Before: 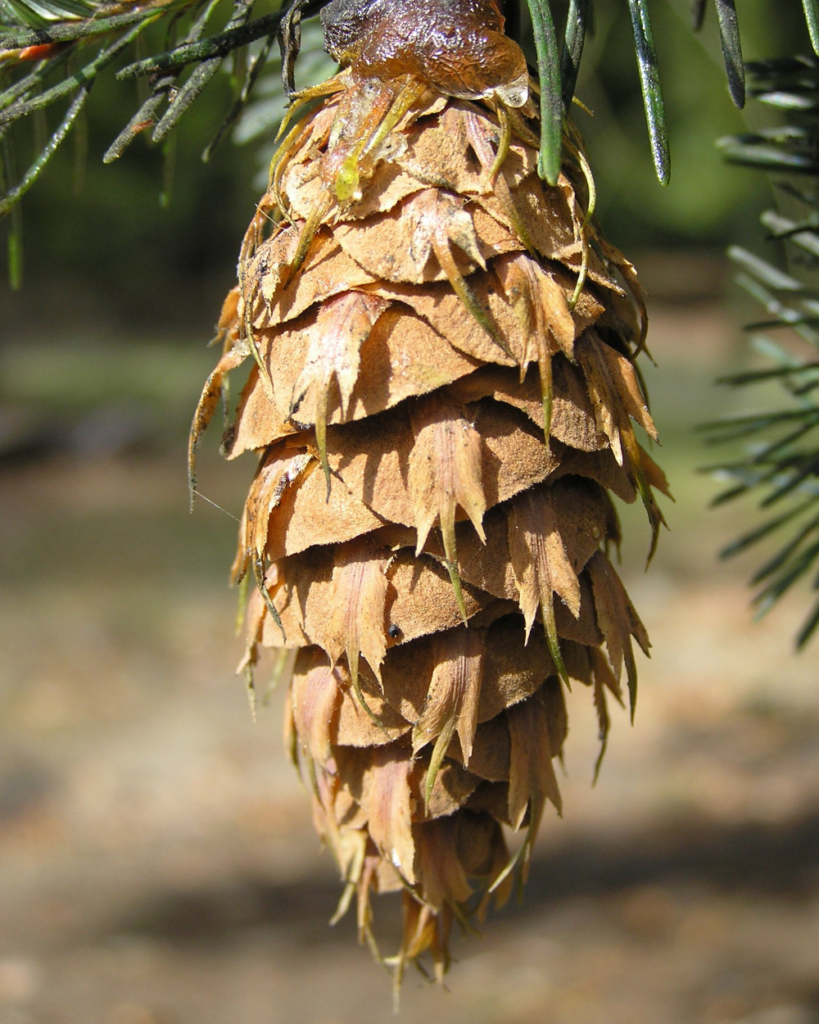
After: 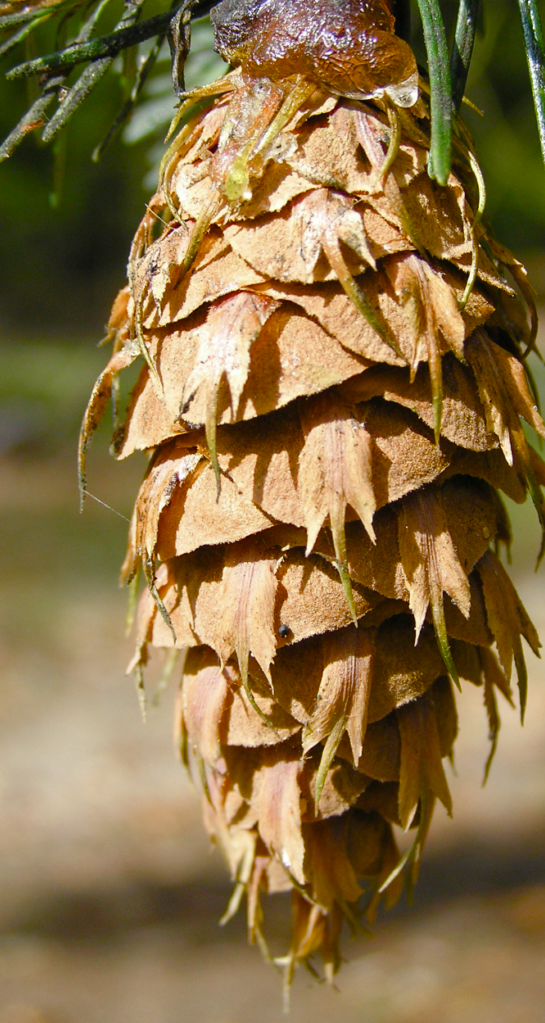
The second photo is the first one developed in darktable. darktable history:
color balance rgb: perceptual saturation grading › global saturation 24.784%, perceptual saturation grading › highlights -50.854%, perceptual saturation grading › mid-tones 19.378%, perceptual saturation grading › shadows 62.029%
crop and rotate: left 13.456%, right 19.912%
